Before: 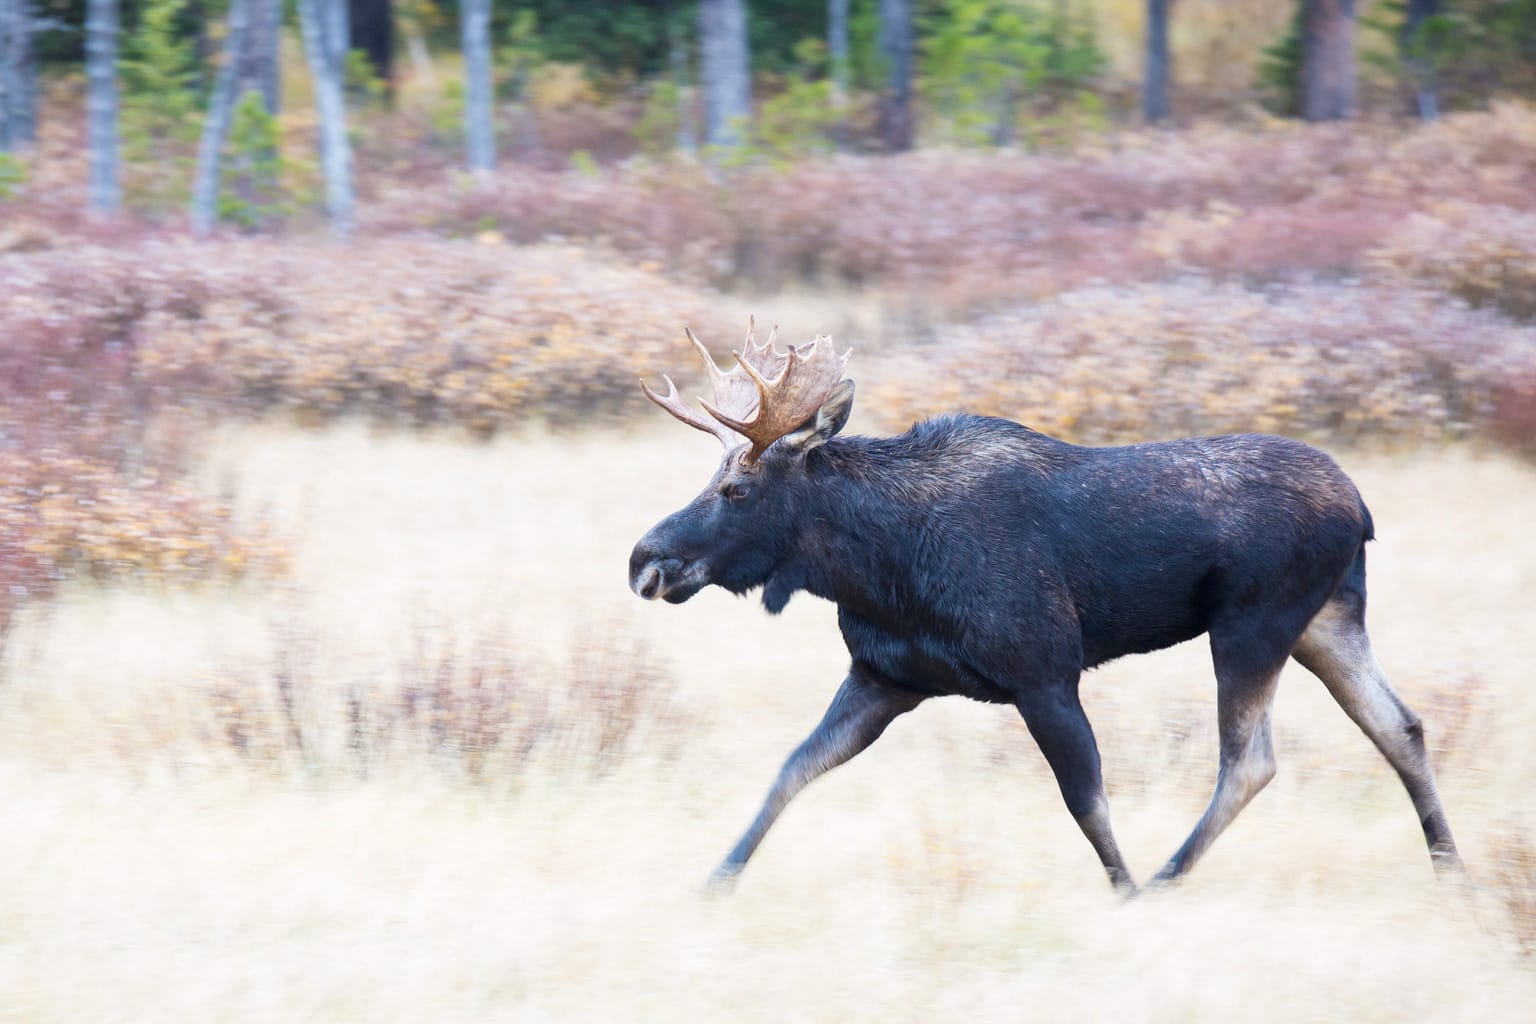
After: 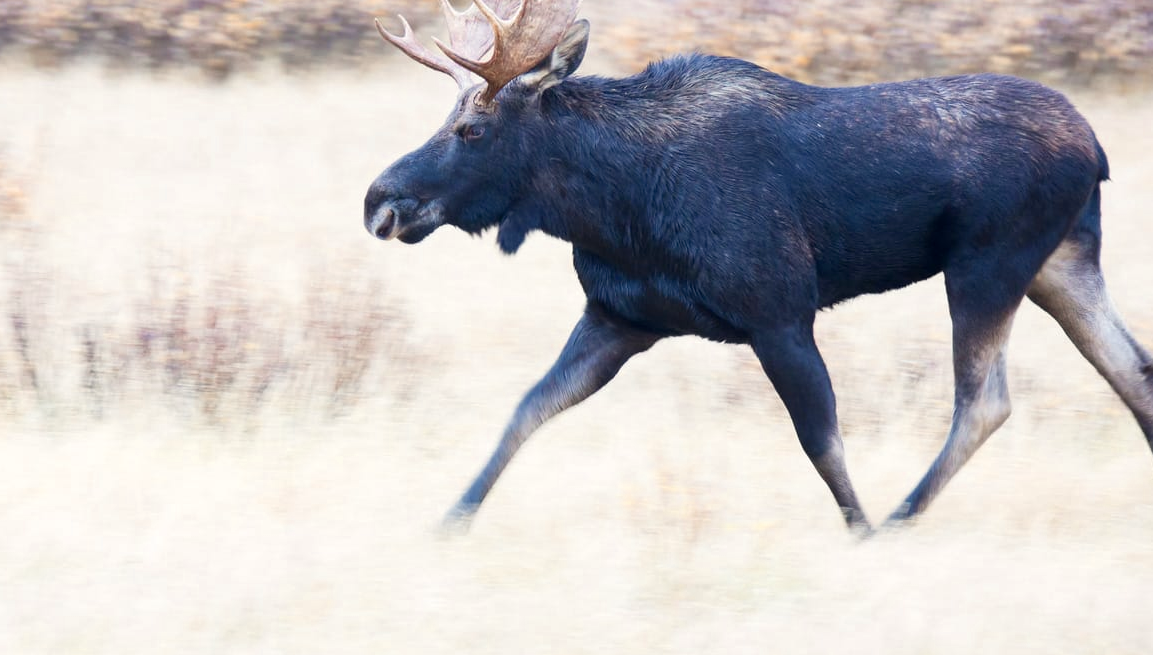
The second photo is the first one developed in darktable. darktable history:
color correction: highlights a* 0.199, highlights b* 2.67, shadows a* -0.752, shadows b* -4.14
color zones: curves: ch0 [(0, 0.473) (0.001, 0.473) (0.226, 0.548) (0.4, 0.589) (0.525, 0.54) (0.728, 0.403) (0.999, 0.473) (1, 0.473)]; ch1 [(0, 0.619) (0.001, 0.619) (0.234, 0.388) (0.4, 0.372) (0.528, 0.422) (0.732, 0.53) (0.999, 0.619) (1, 0.619)]; ch2 [(0, 0.547) (0.001, 0.547) (0.226, 0.45) (0.4, 0.525) (0.525, 0.585) (0.8, 0.511) (0.999, 0.547) (1, 0.547)]
crop and rotate: left 17.283%, top 35.166%, right 7.608%, bottom 0.823%
